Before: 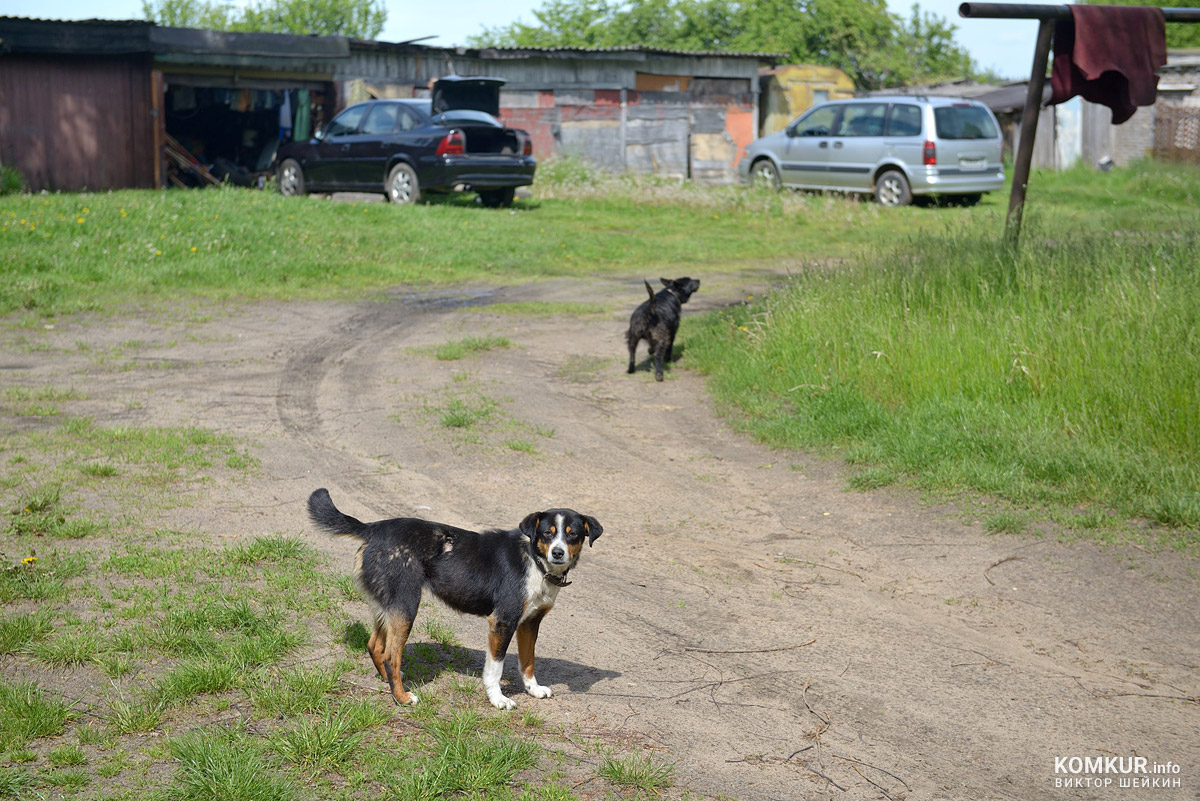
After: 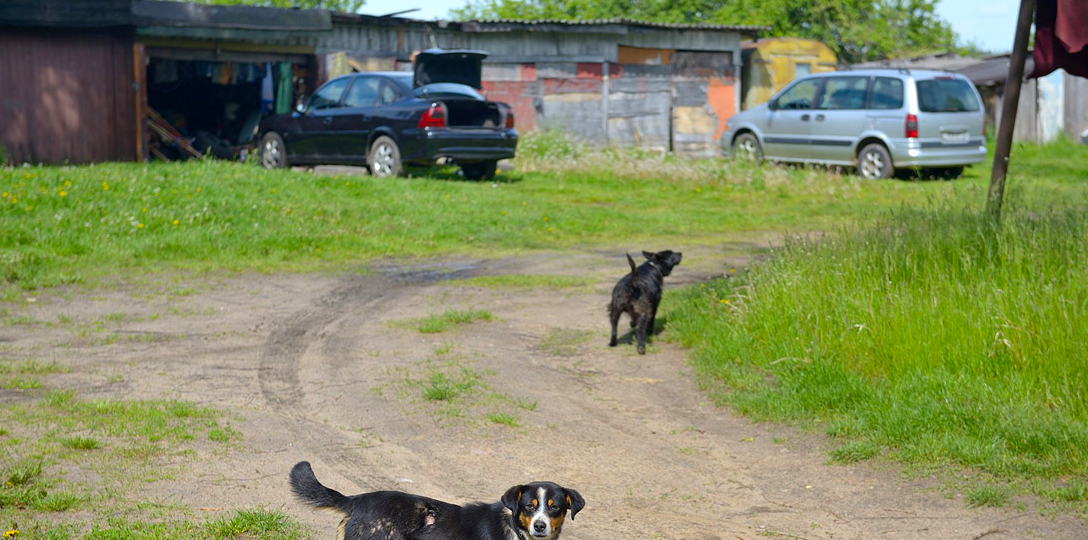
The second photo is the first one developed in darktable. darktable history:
color balance rgb: linear chroma grading › global chroma 8.33%, perceptual saturation grading › global saturation 18.52%, global vibrance 7.87%
crop: left 1.509%, top 3.452%, right 7.696%, bottom 28.452%
